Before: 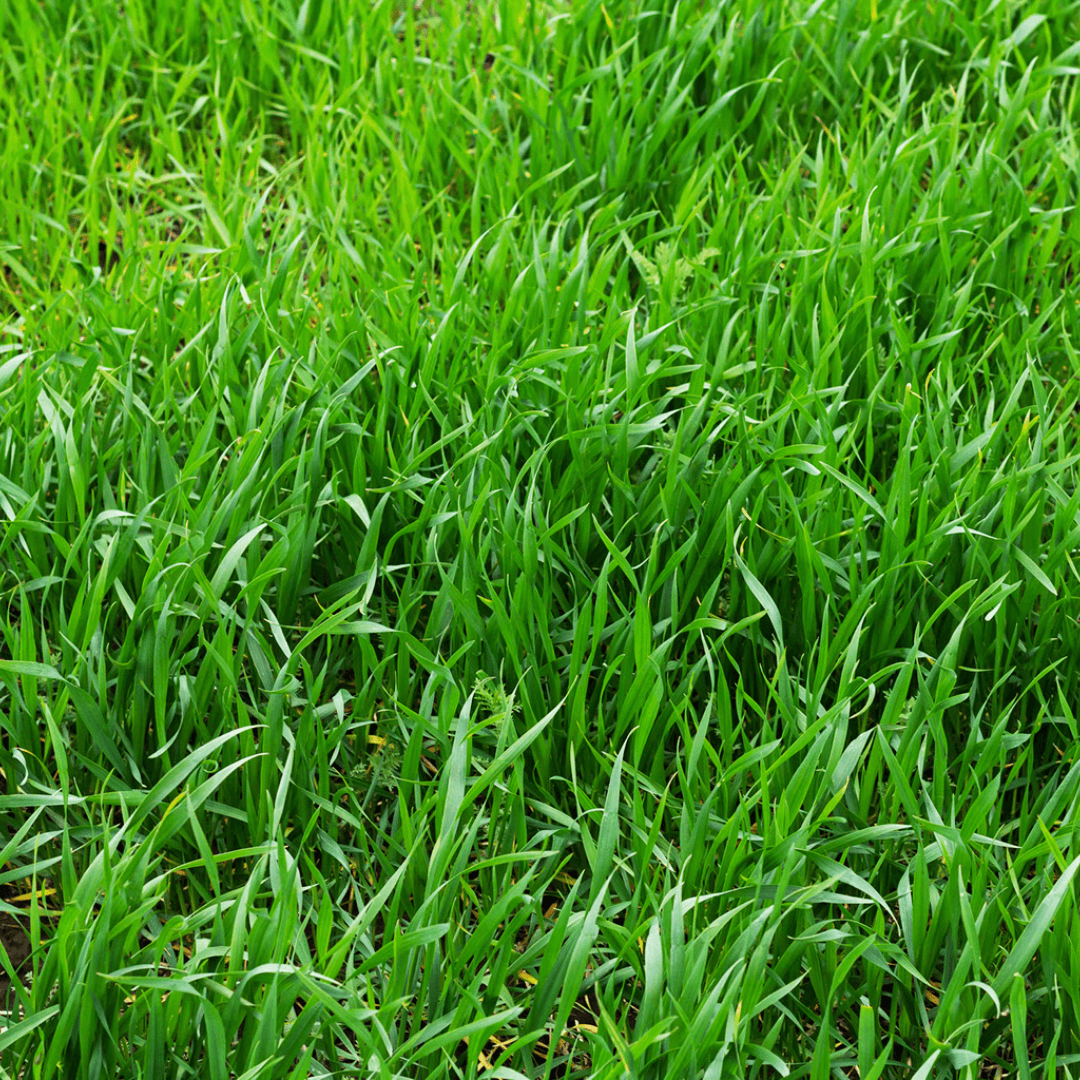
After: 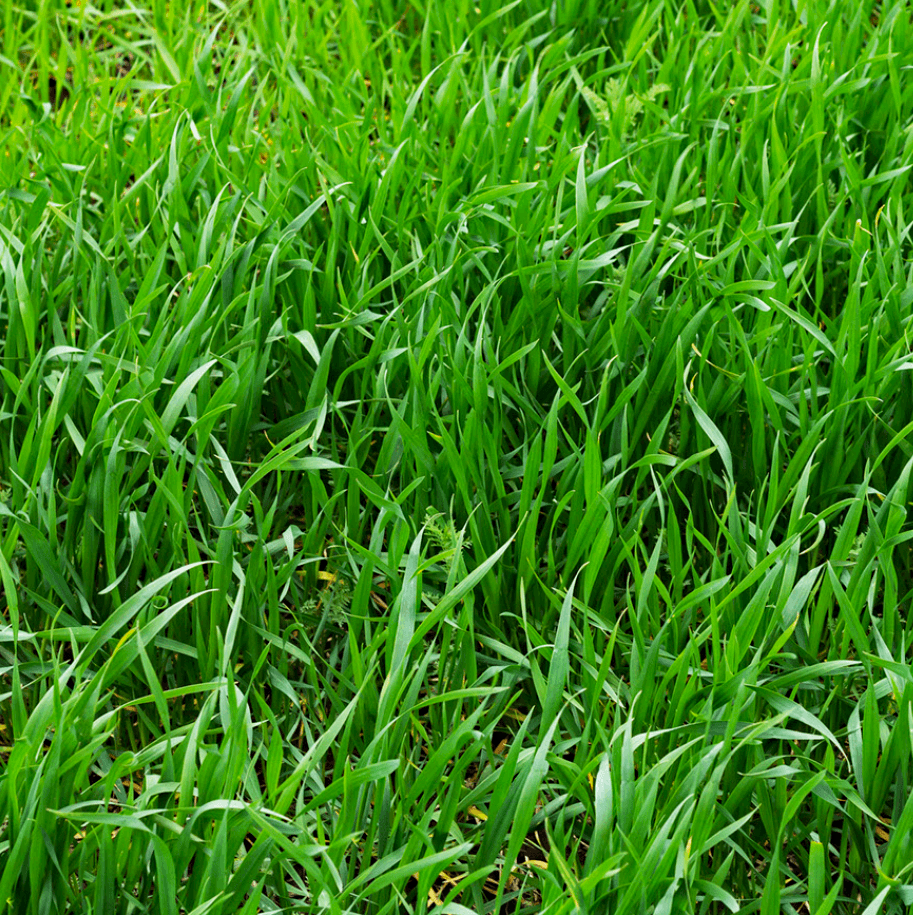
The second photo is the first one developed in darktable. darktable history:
haze removal: strength 0.403, distance 0.221
crop and rotate: left 4.693%, top 15.233%, right 10.706%
